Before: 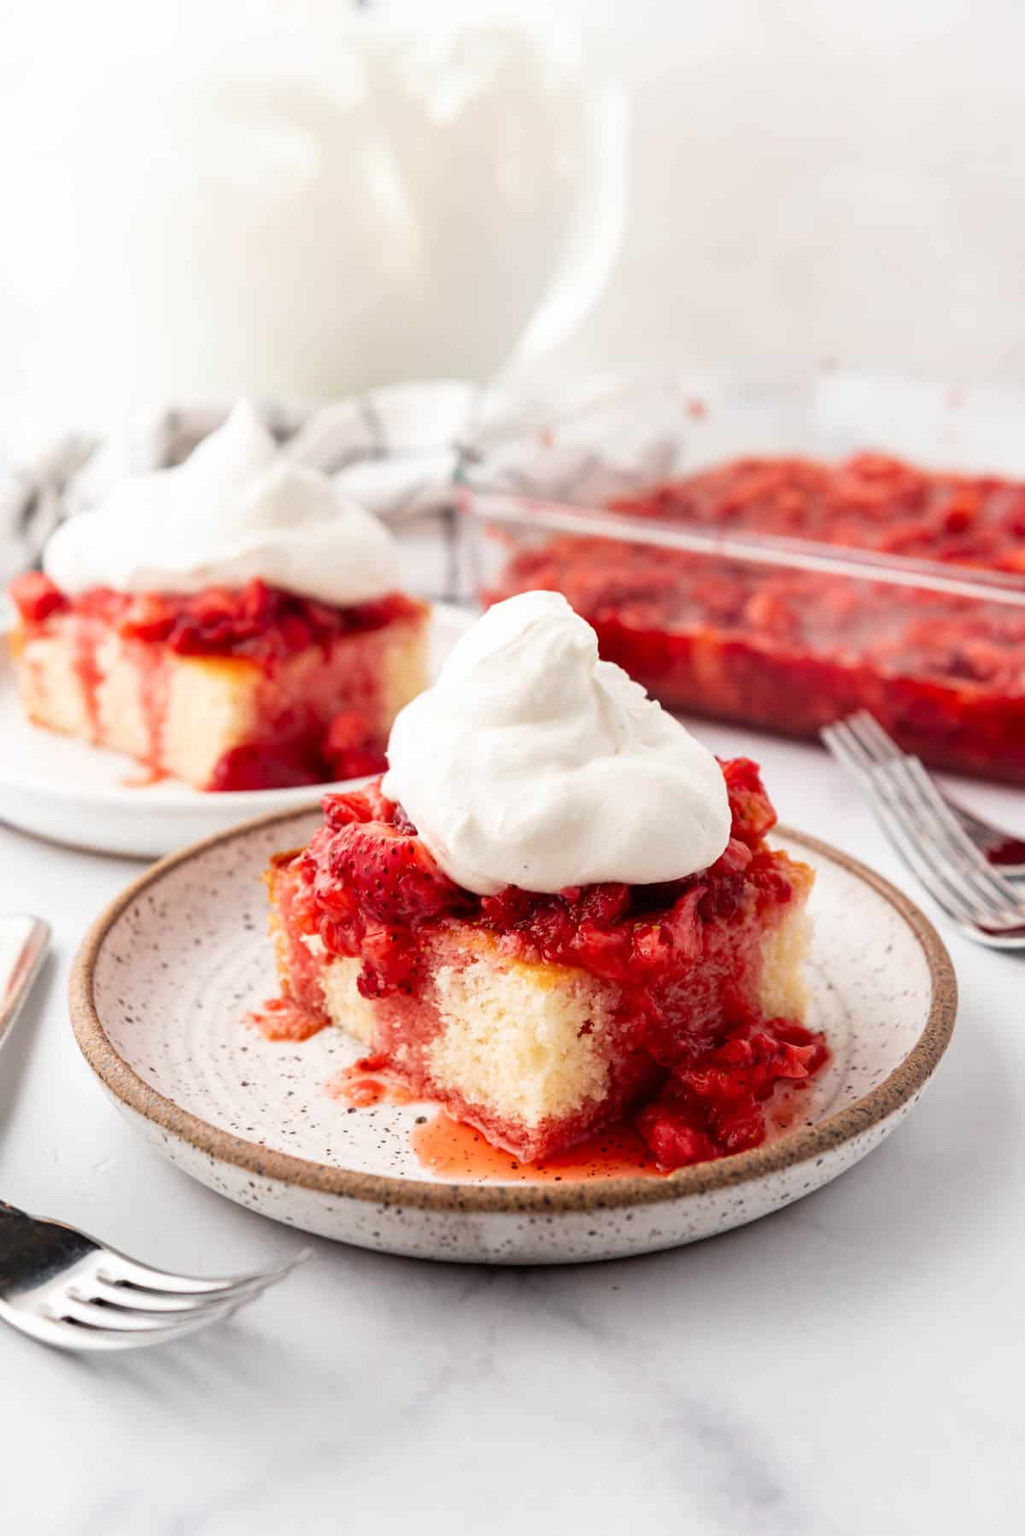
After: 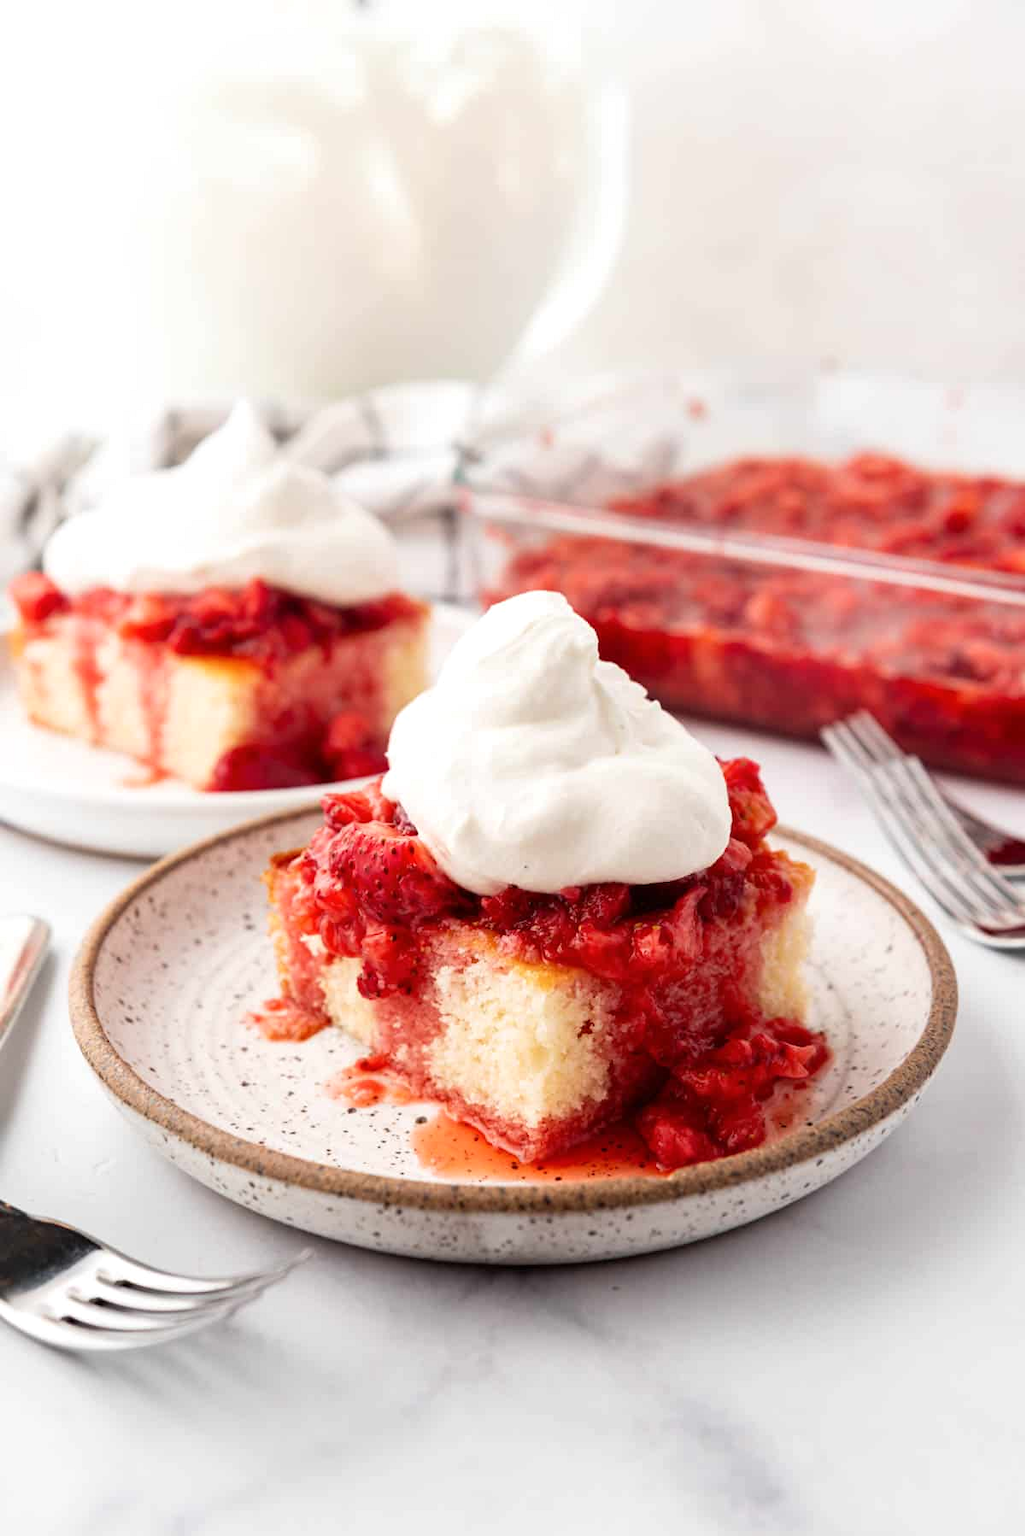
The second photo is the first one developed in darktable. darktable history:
shadows and highlights: shadows -10.92, white point adjustment 1.58, highlights 11.69
